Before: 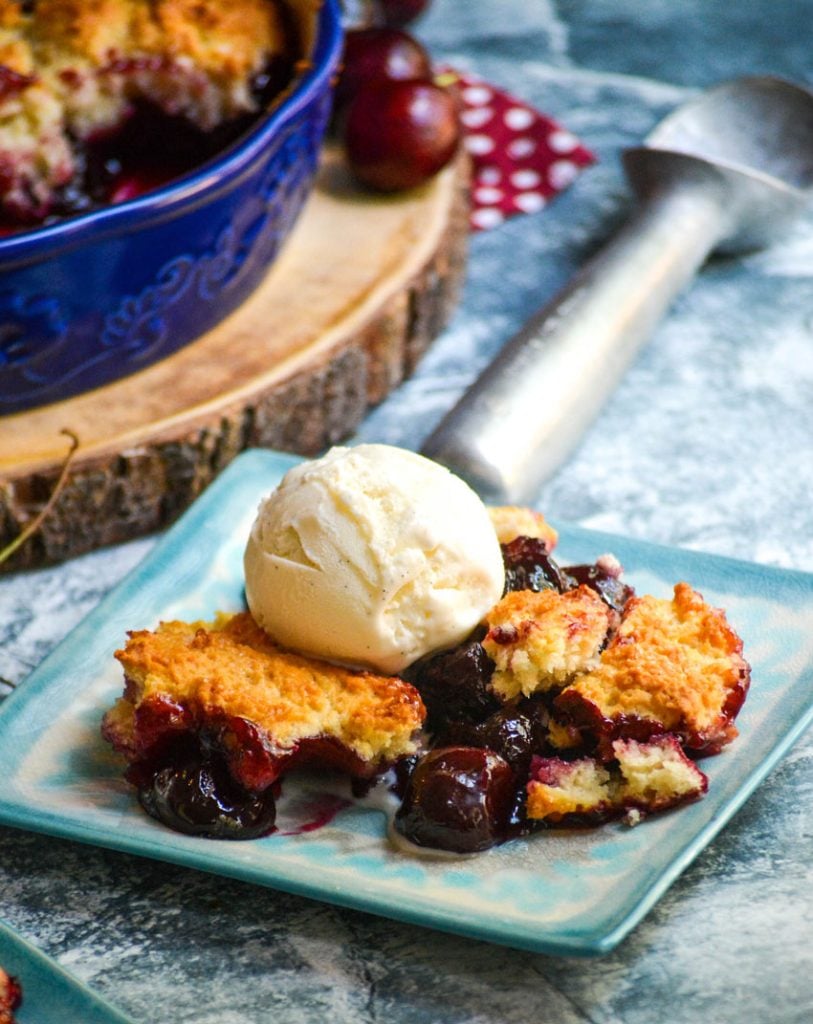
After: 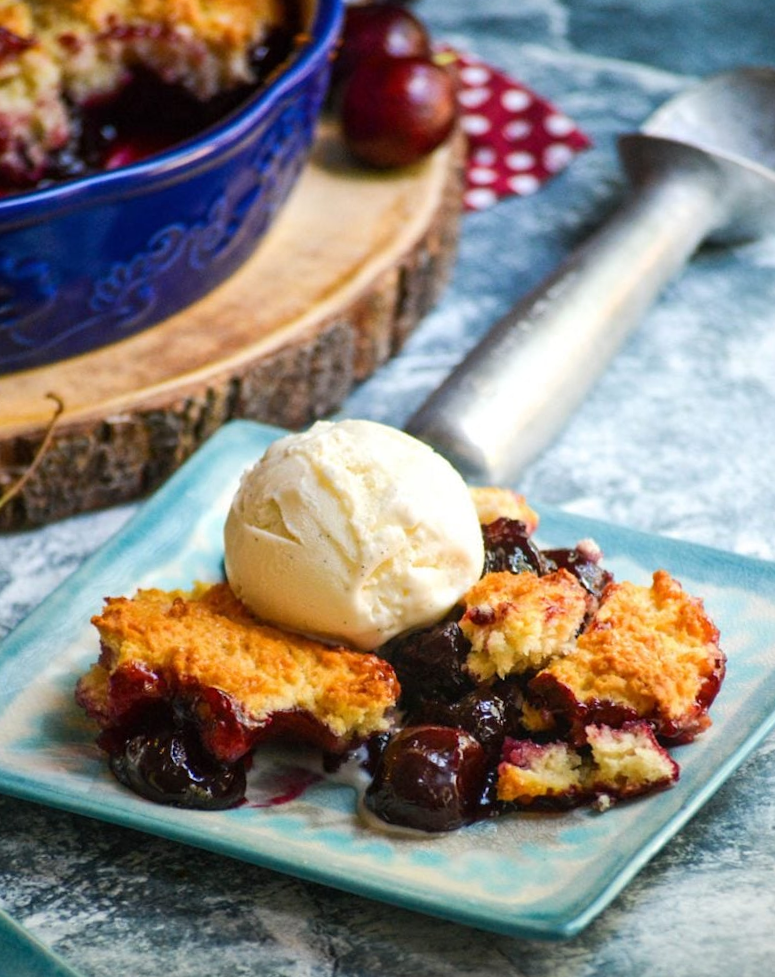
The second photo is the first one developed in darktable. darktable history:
crop and rotate: angle -2.21°
